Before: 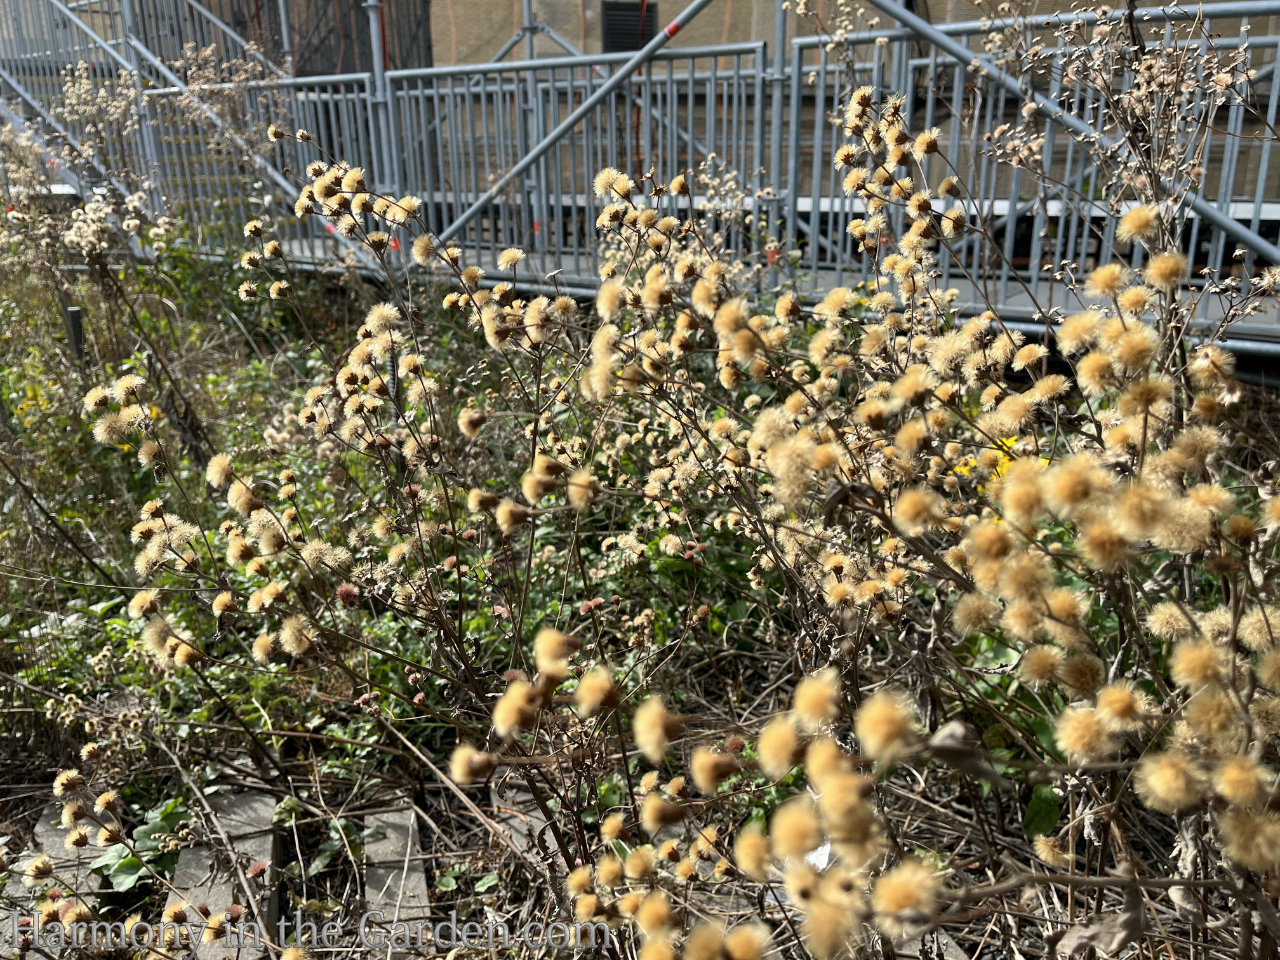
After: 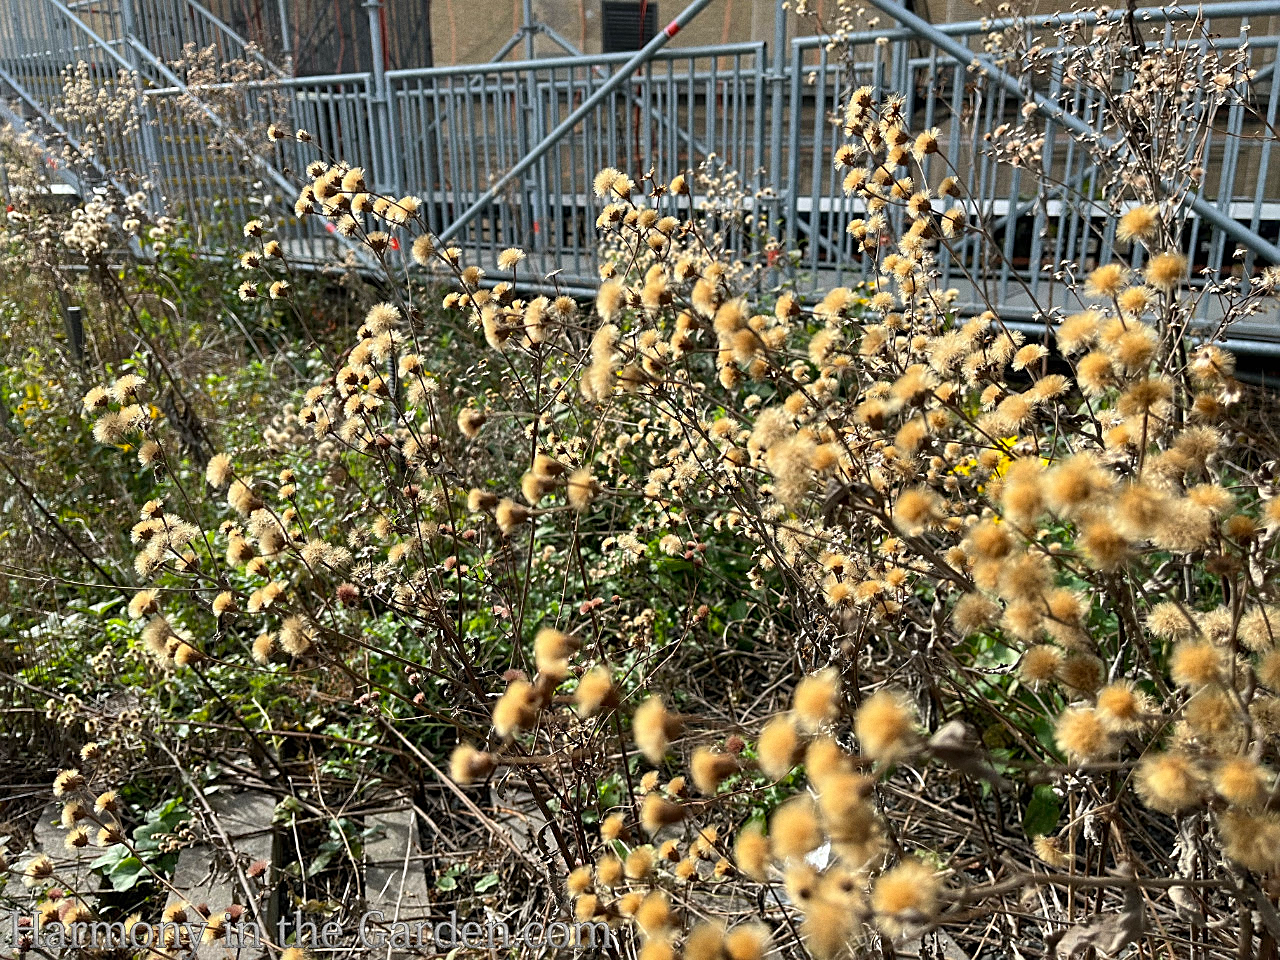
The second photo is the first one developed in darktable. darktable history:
shadows and highlights: shadows 25, highlights -25
grain: on, module defaults
sharpen: on, module defaults
